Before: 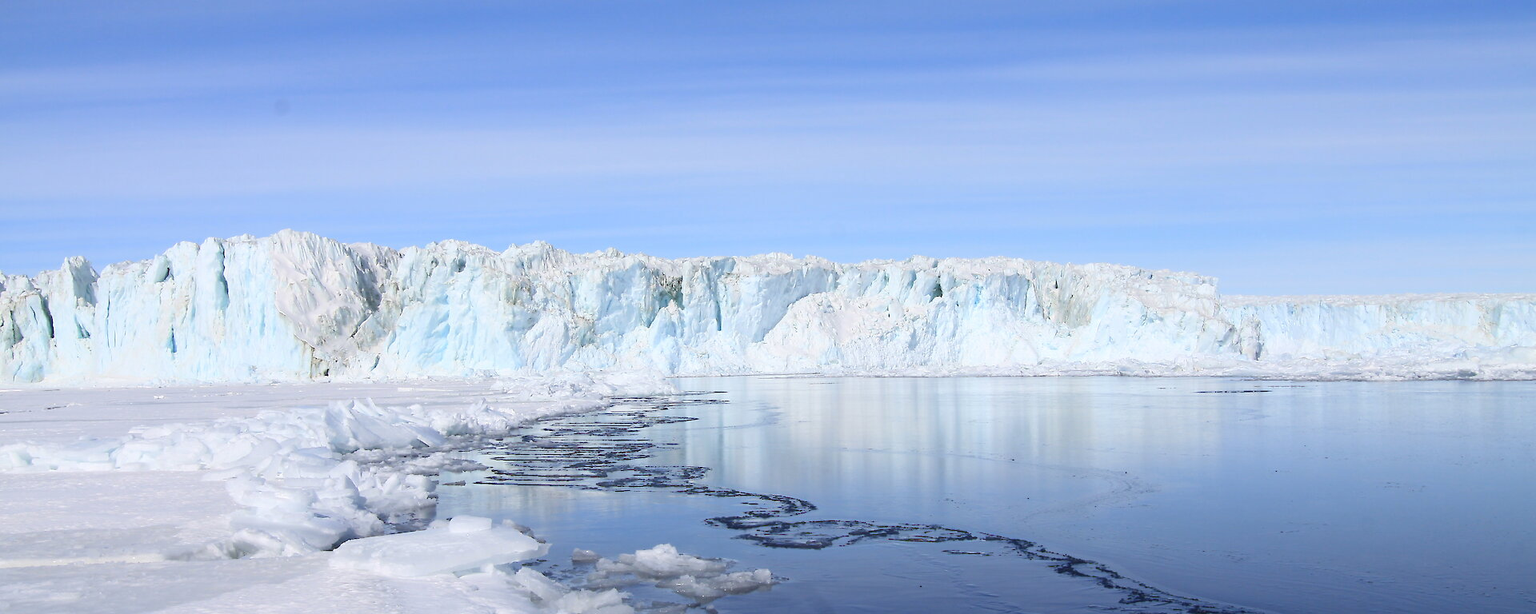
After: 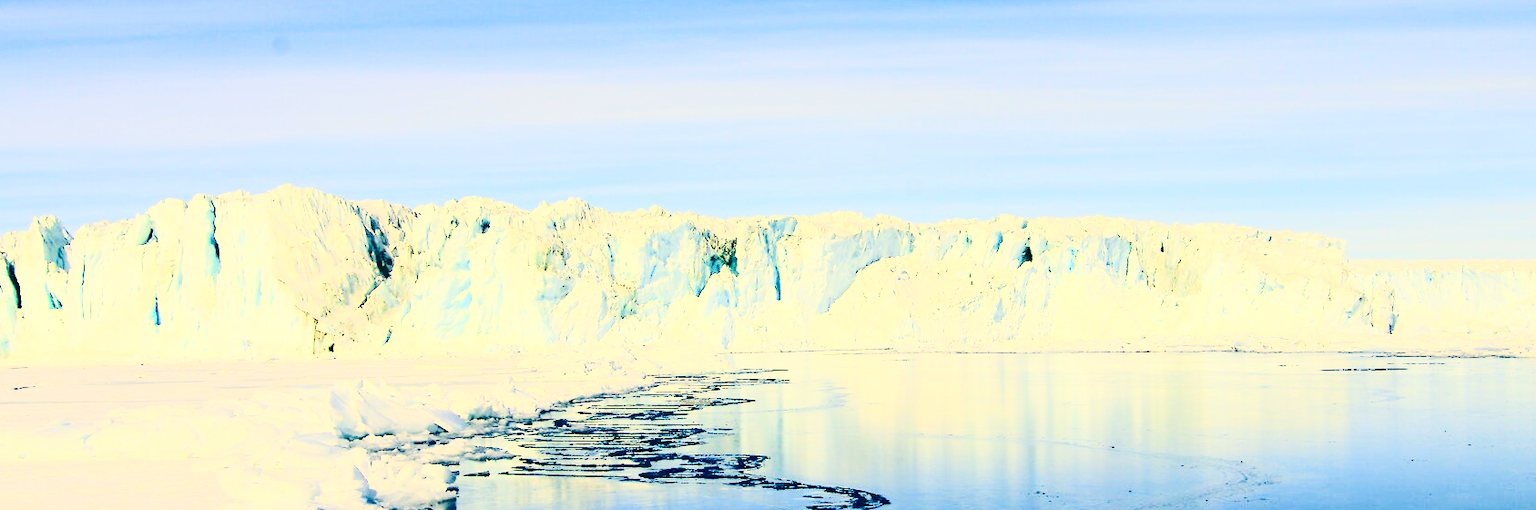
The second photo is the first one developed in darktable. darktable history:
crop and rotate: left 2.342%, top 10.997%, right 9.784%, bottom 15.834%
tone equalizer: on, module defaults
color correction: highlights a* 2.22, highlights b* 34.35, shadows a* -36.3, shadows b* -5.97
shadows and highlights: shadows 11.19, white point adjustment 1.26, soften with gaussian
exposure: black level correction 0, exposure 0.692 EV, compensate highlight preservation false
filmic rgb: black relative exposure -5.06 EV, white relative exposure 3.98 EV, hardness 2.88, contrast 1.198, highlights saturation mix -30.03%, iterations of high-quality reconstruction 10
contrast brightness saturation: contrast 0.786, brightness -0.999, saturation 0.995
